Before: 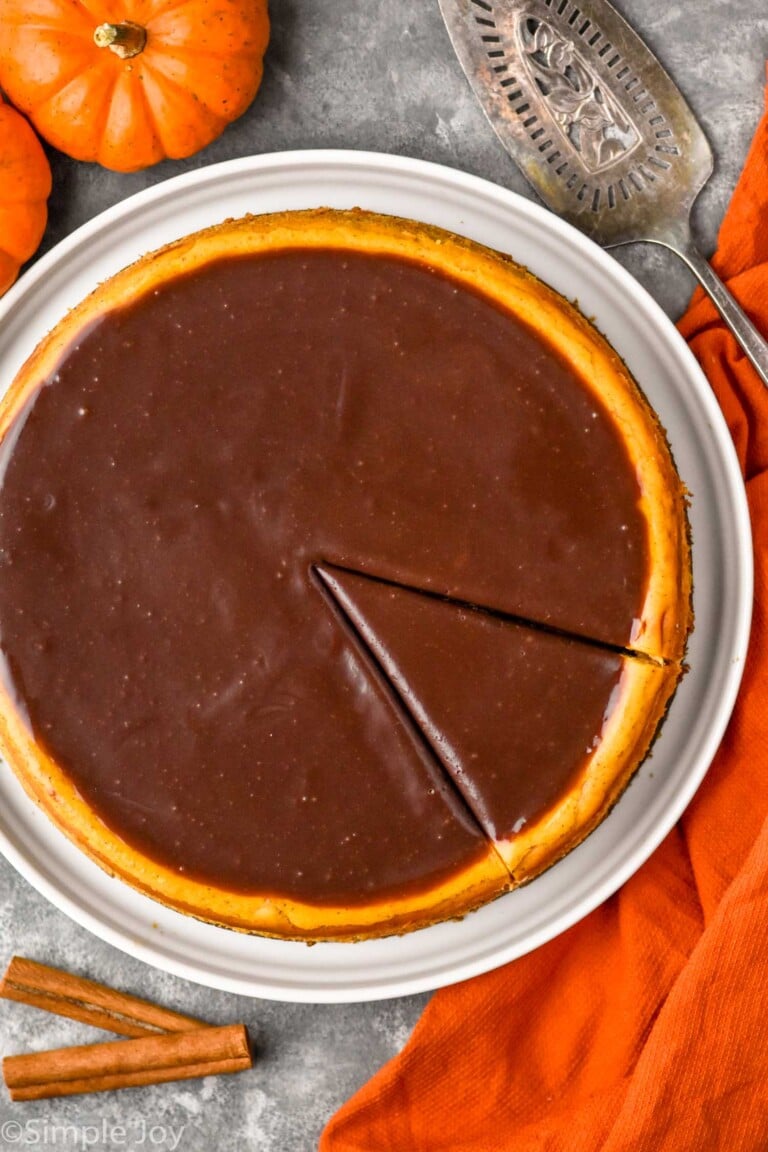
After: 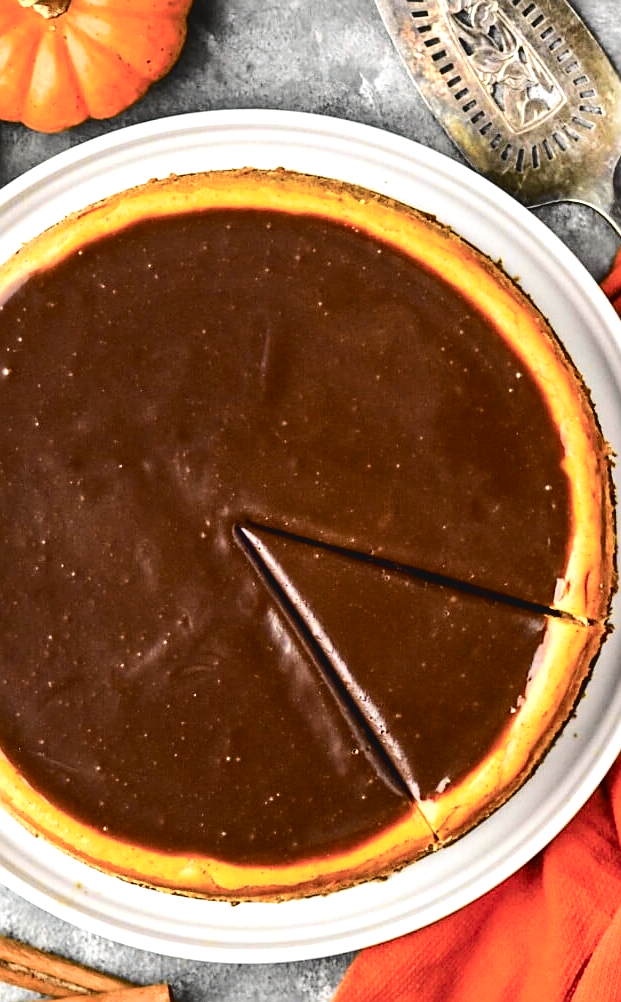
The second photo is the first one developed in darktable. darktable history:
crop: left 9.929%, top 3.475%, right 9.188%, bottom 9.529%
tone curve: curves: ch0 [(0, 0.046) (0.037, 0.056) (0.176, 0.162) (0.33, 0.331) (0.432, 0.475) (0.601, 0.665) (0.843, 0.876) (1, 1)]; ch1 [(0, 0) (0.339, 0.349) (0.445, 0.42) (0.476, 0.47) (0.497, 0.492) (0.523, 0.514) (0.557, 0.558) (0.632, 0.615) (0.728, 0.746) (1, 1)]; ch2 [(0, 0) (0.327, 0.324) (0.417, 0.44) (0.46, 0.453) (0.502, 0.495) (0.526, 0.52) (0.54, 0.55) (0.606, 0.626) (0.745, 0.704) (1, 1)], color space Lab, independent channels, preserve colors none
tone equalizer: -8 EV -0.75 EV, -7 EV -0.7 EV, -6 EV -0.6 EV, -5 EV -0.4 EV, -3 EV 0.4 EV, -2 EV 0.6 EV, -1 EV 0.7 EV, +0 EV 0.75 EV, edges refinement/feathering 500, mask exposure compensation -1.57 EV, preserve details no
sharpen: on, module defaults
